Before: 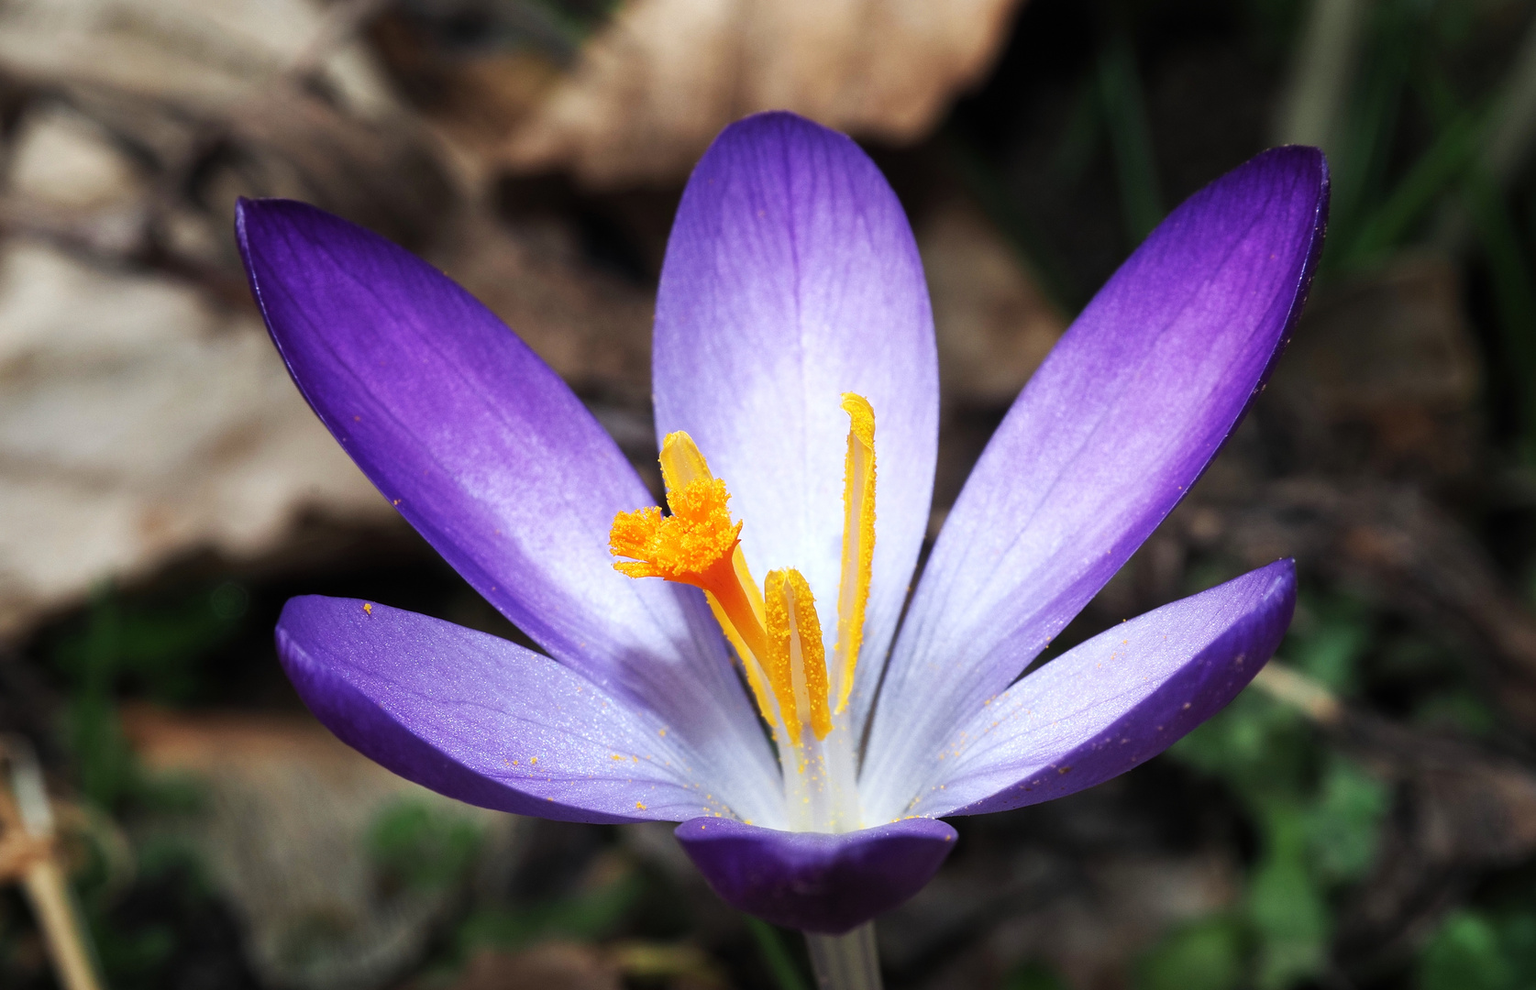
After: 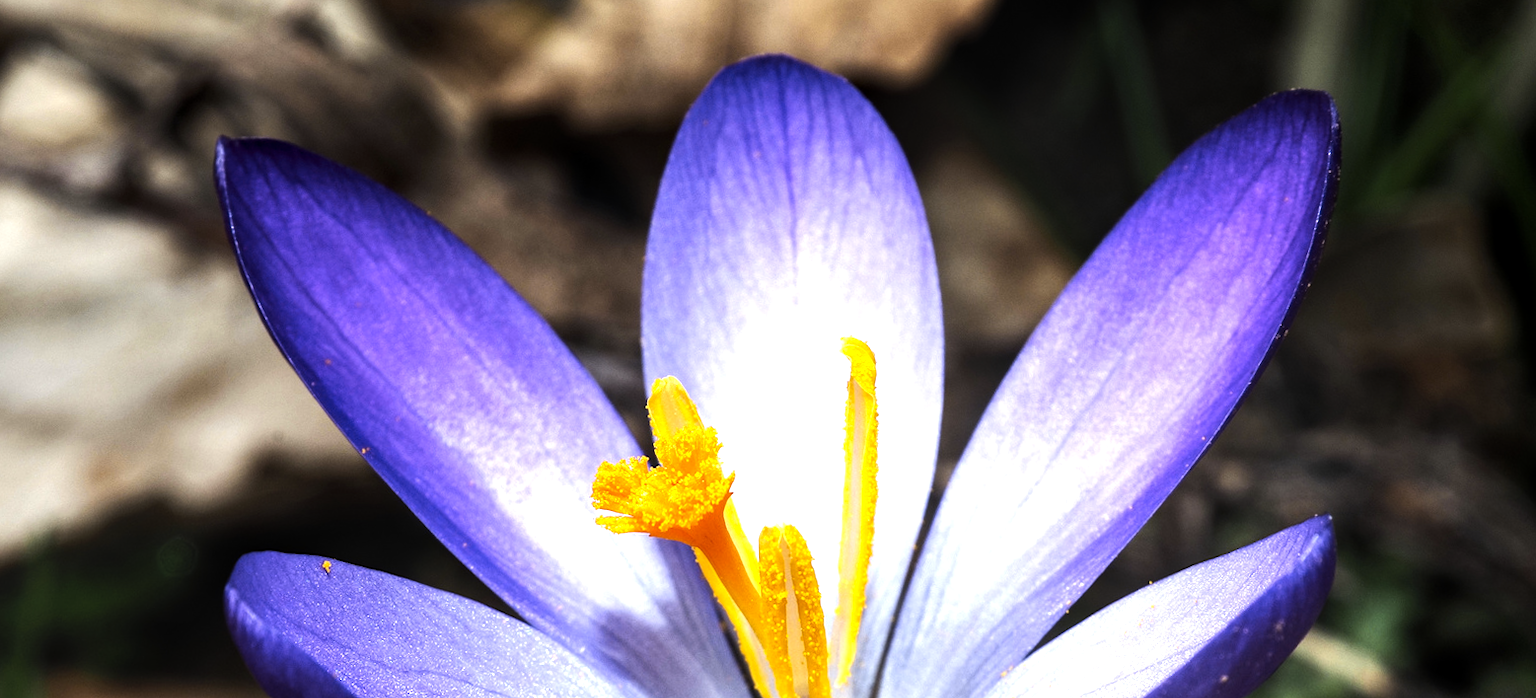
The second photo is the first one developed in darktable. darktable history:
color contrast: green-magenta contrast 0.8, blue-yellow contrast 1.1, unbound 0
tone equalizer: -8 EV -0.75 EV, -7 EV -0.7 EV, -6 EV -0.6 EV, -5 EV -0.4 EV, -3 EV 0.4 EV, -2 EV 0.6 EV, -1 EV 0.7 EV, +0 EV 0.75 EV, edges refinement/feathering 500, mask exposure compensation -1.57 EV, preserve details no
exposure: exposure 0.02 EV, compensate highlight preservation false
local contrast: on, module defaults
crop and rotate: top 4.848%, bottom 29.503%
rotate and perspective: rotation 0.215°, lens shift (vertical) -0.139, crop left 0.069, crop right 0.939, crop top 0.002, crop bottom 0.996
